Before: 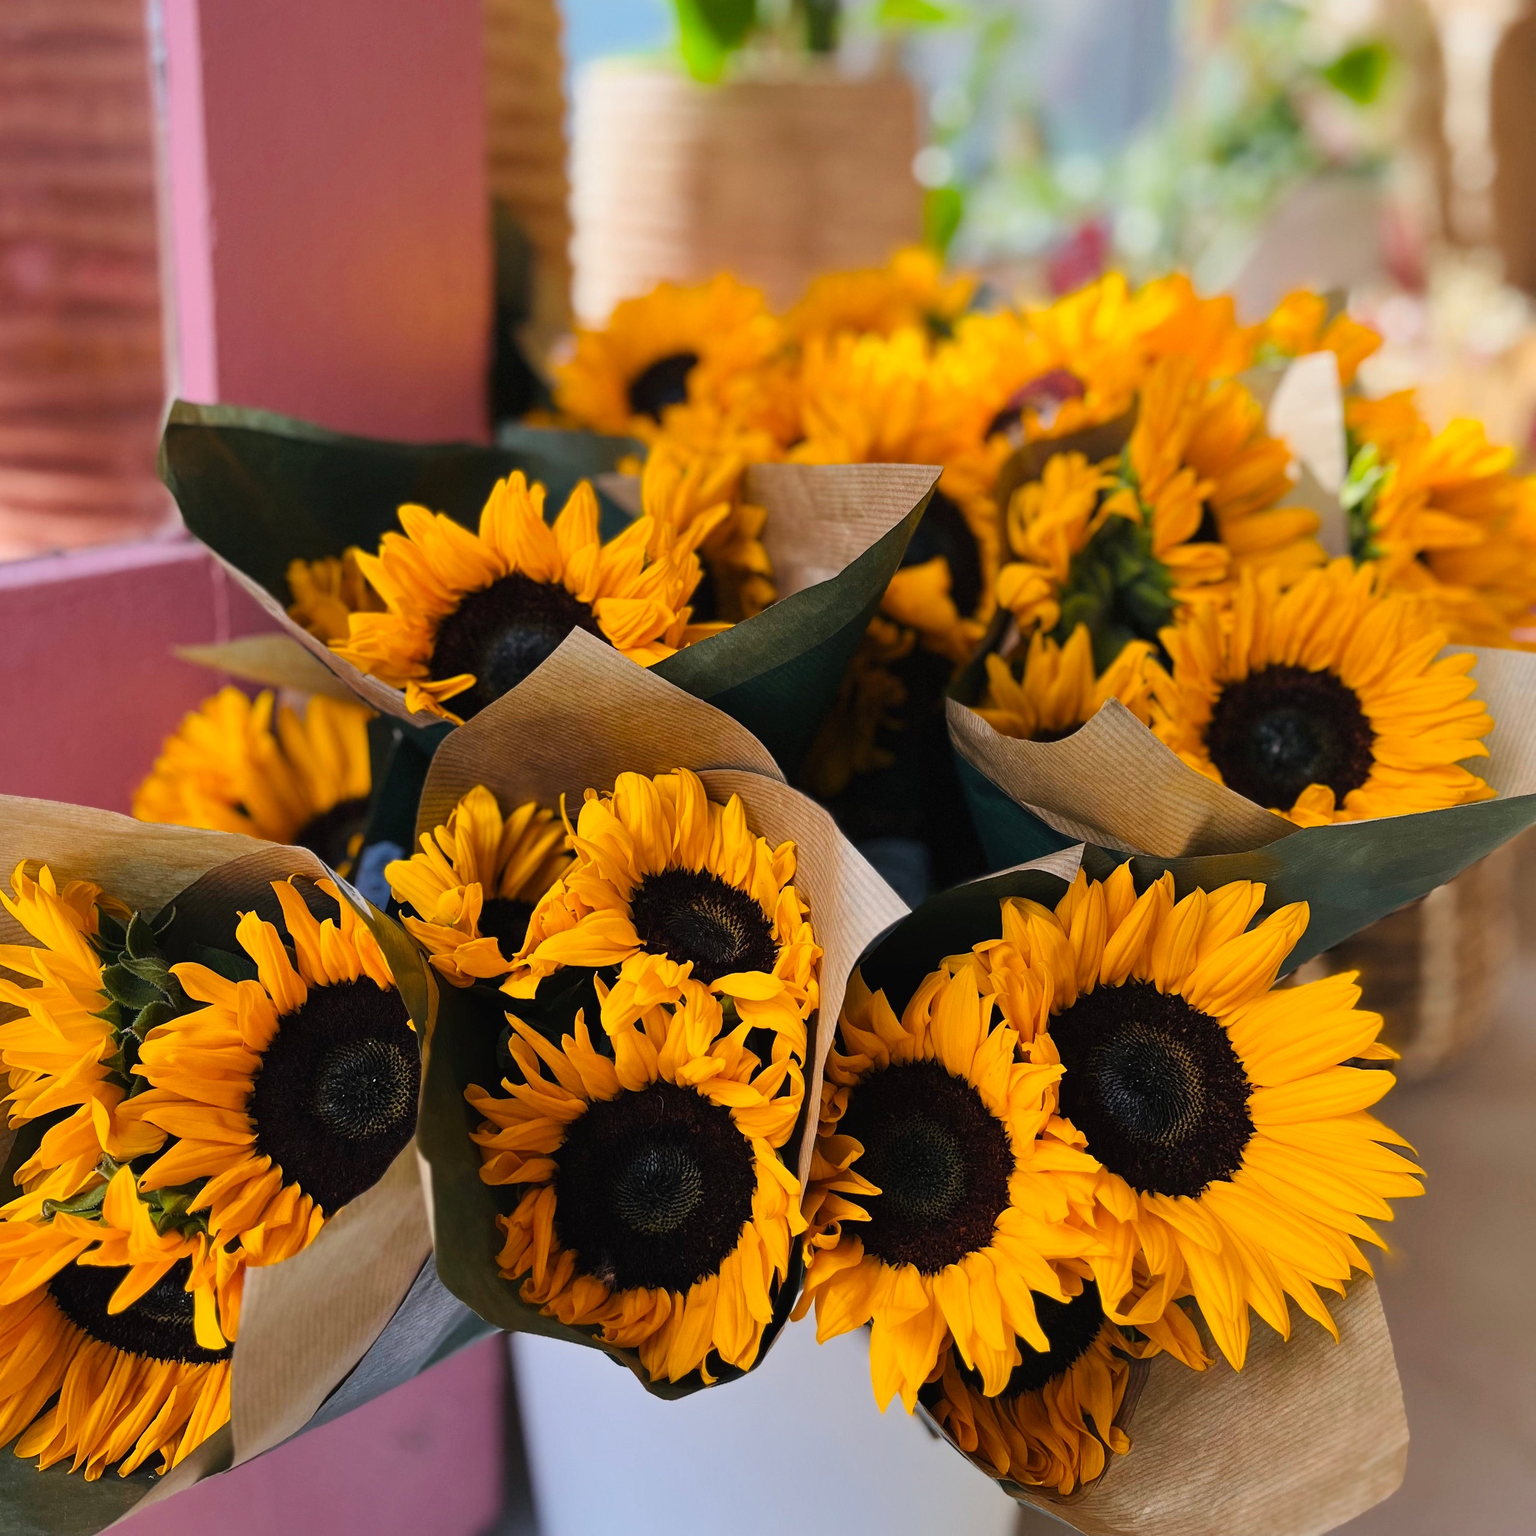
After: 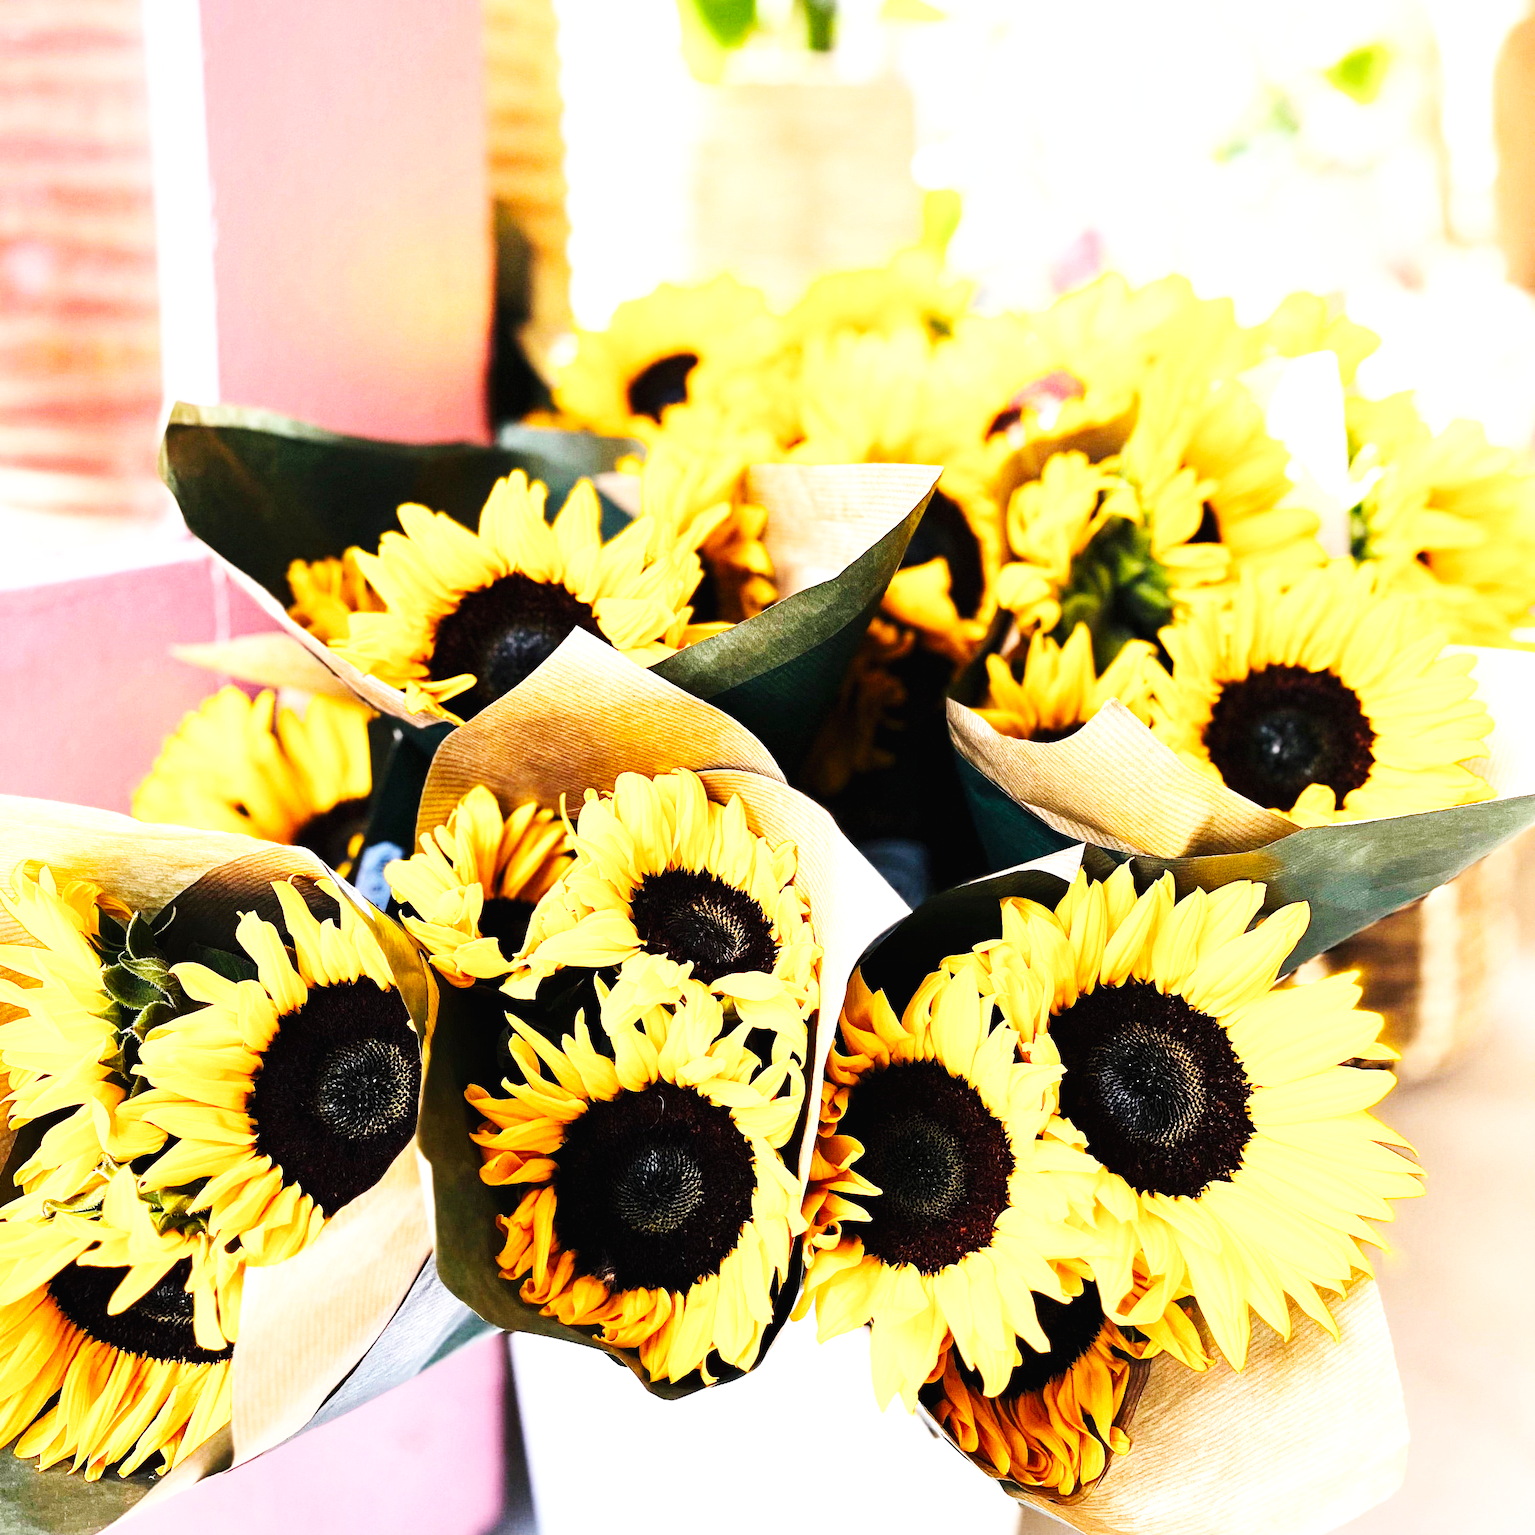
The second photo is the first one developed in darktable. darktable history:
base curve: curves: ch0 [(0, 0.003) (0.001, 0.002) (0.006, 0.004) (0.02, 0.022) (0.048, 0.086) (0.094, 0.234) (0.162, 0.431) (0.258, 0.629) (0.385, 0.8) (0.548, 0.918) (0.751, 0.988) (1, 1)], preserve colors none
exposure: black level correction 0.001, exposure 1.05 EV, compensate exposure bias true, compensate highlight preservation false
tone equalizer: -8 EV -0.75 EV, -7 EV -0.7 EV, -6 EV -0.6 EV, -5 EV -0.4 EV, -3 EV 0.4 EV, -2 EV 0.6 EV, -1 EV 0.7 EV, +0 EV 0.75 EV, edges refinement/feathering 500, mask exposure compensation -1.57 EV, preserve details no
